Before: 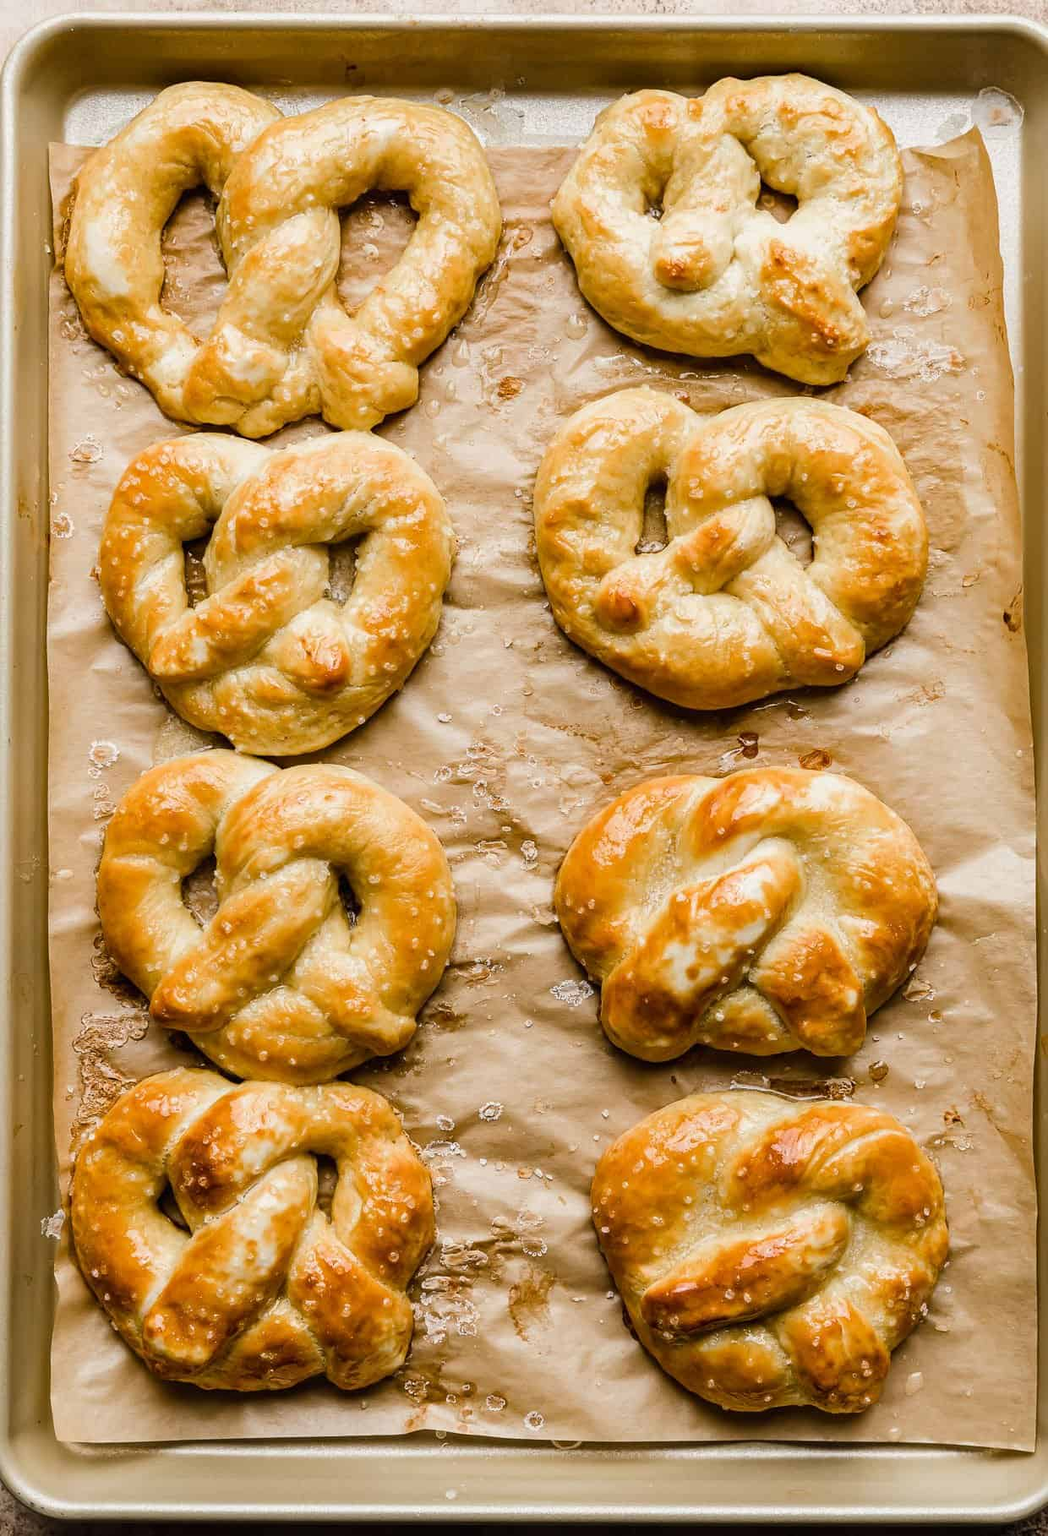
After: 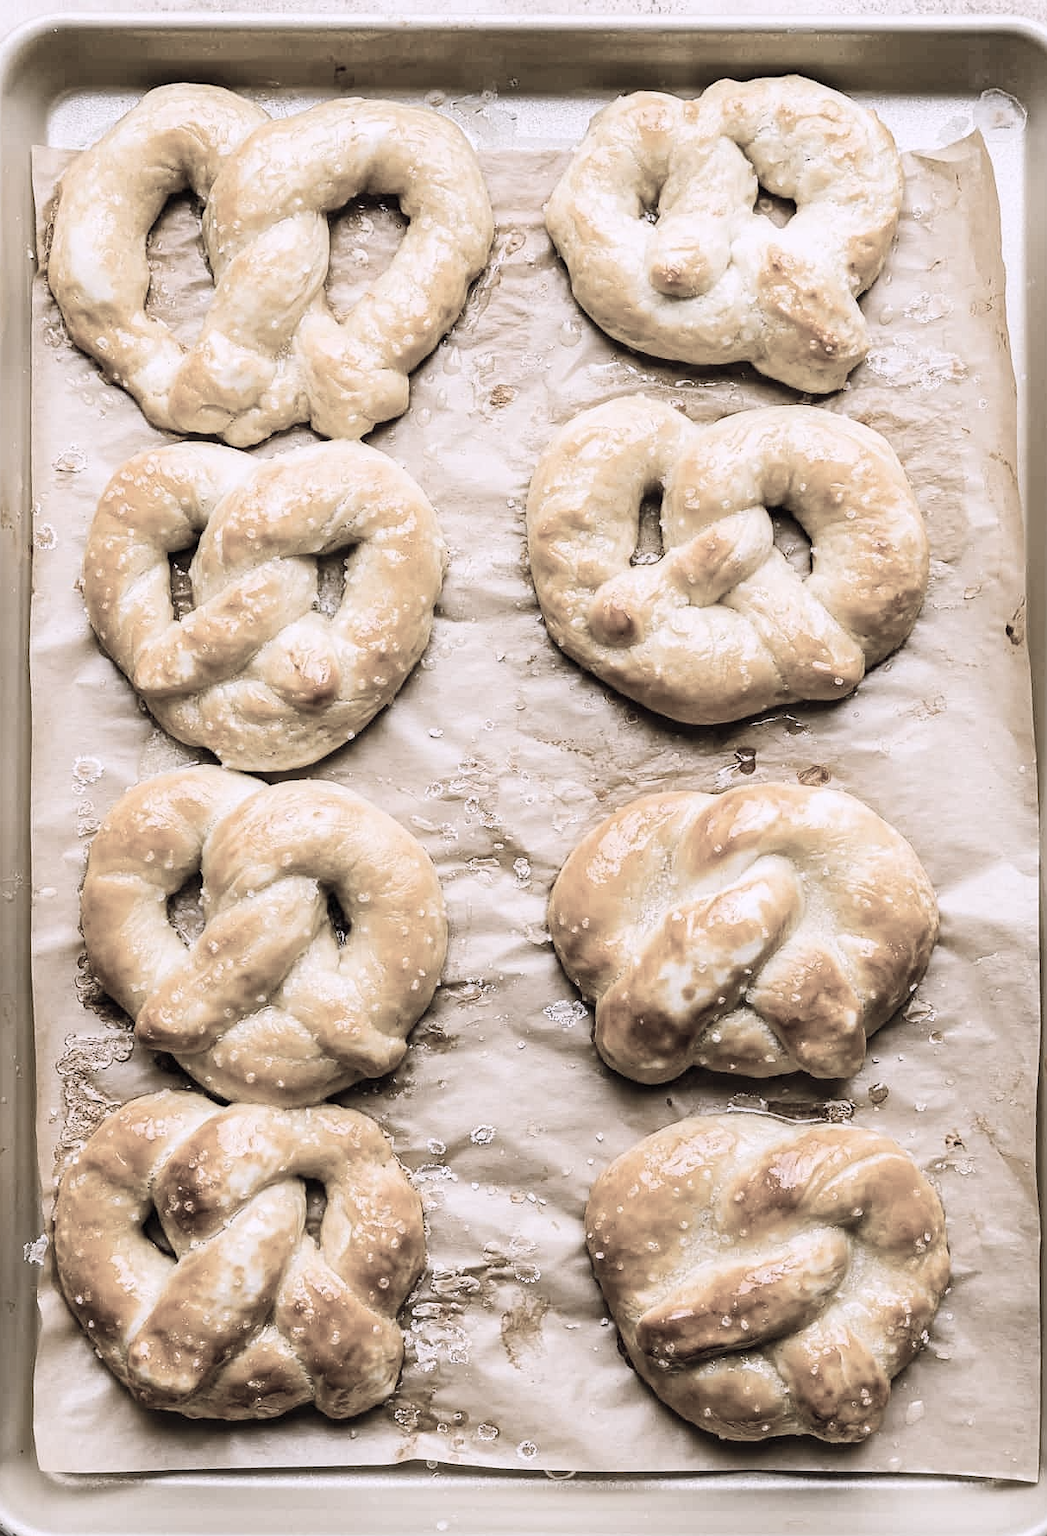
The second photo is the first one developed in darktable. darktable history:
sharpen: radius 1.272, amount 0.305, threshold 0
color balance rgb: on, module defaults
crop: left 1.743%, right 0.268%, bottom 2.011%
contrast brightness saturation: contrast 0.2, brightness 0.15, saturation 0.14
exposure: exposure -0.116 EV, compensate exposure bias true, compensate highlight preservation false
white balance: red 1.042, blue 1.17
shadows and highlights: radius 93.07, shadows -14.46, white point adjustment 0.23, highlights 31.48, compress 48.23%, highlights color adjustment 52.79%, soften with gaussian
color zones: curves: ch1 [(0, 0.153) (0.143, 0.15) (0.286, 0.151) (0.429, 0.152) (0.571, 0.152) (0.714, 0.151) (0.857, 0.151) (1, 0.153)]
